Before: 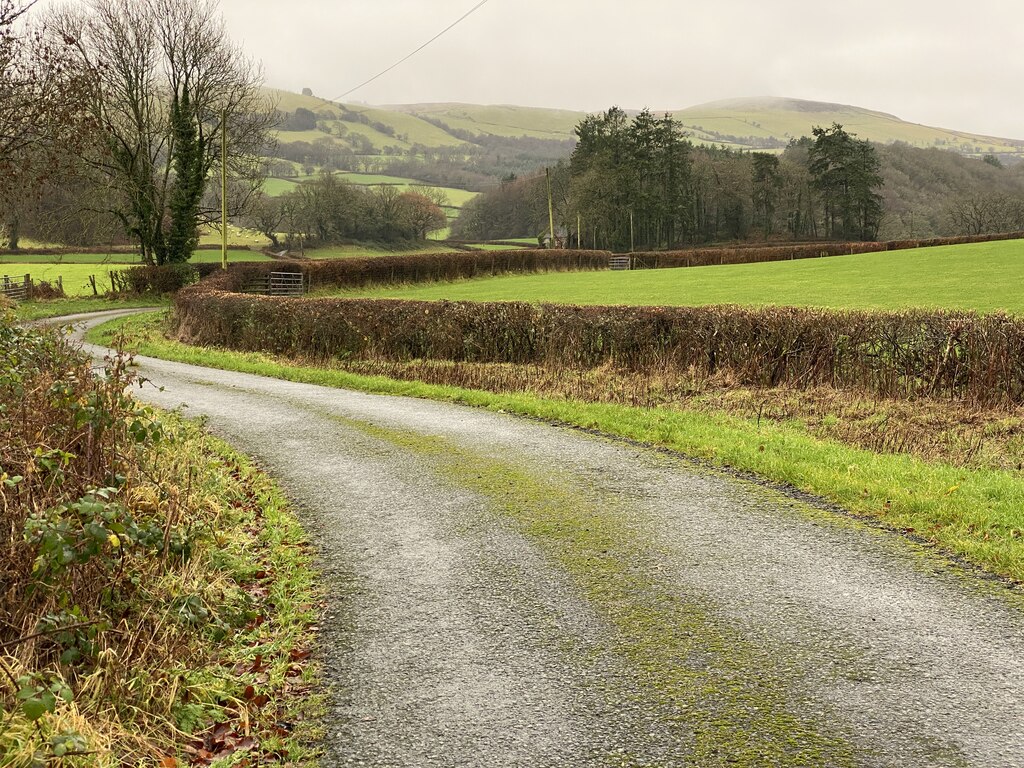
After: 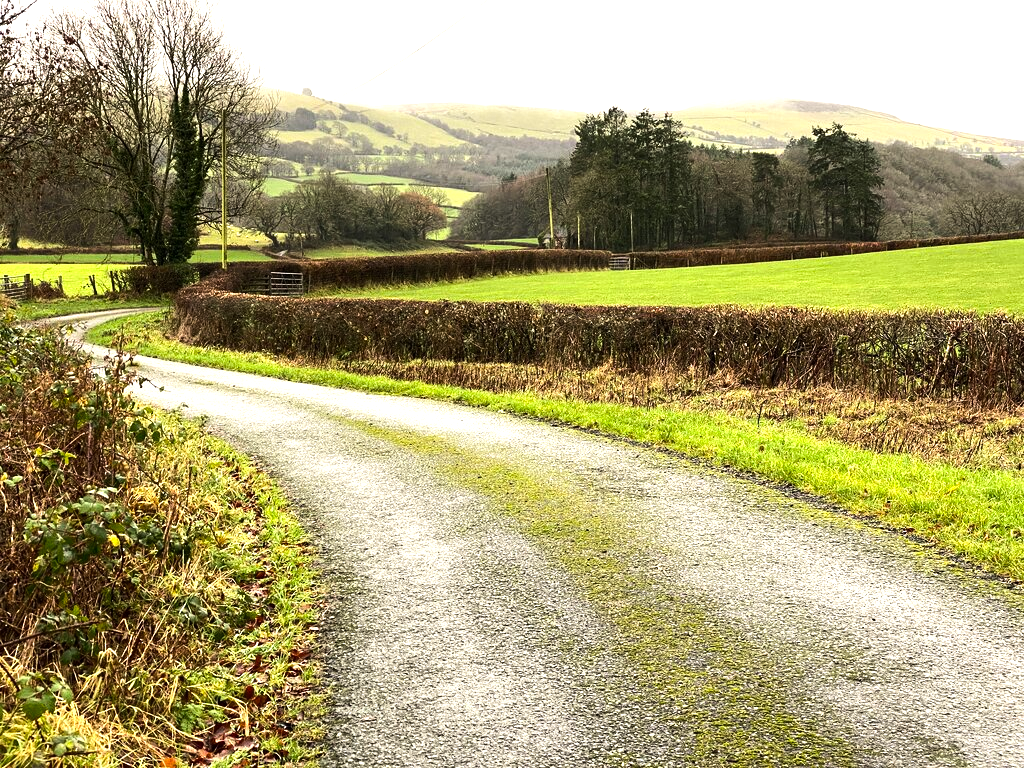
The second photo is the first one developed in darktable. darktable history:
tone equalizer: -8 EV -1.08 EV, -7 EV -1.01 EV, -6 EV -0.867 EV, -5 EV -0.578 EV, -3 EV 0.578 EV, -2 EV 0.867 EV, -1 EV 1.01 EV, +0 EV 1.08 EV, edges refinement/feathering 500, mask exposure compensation -1.57 EV, preserve details no
exposure: black level correction 0.001, compensate highlight preservation false
